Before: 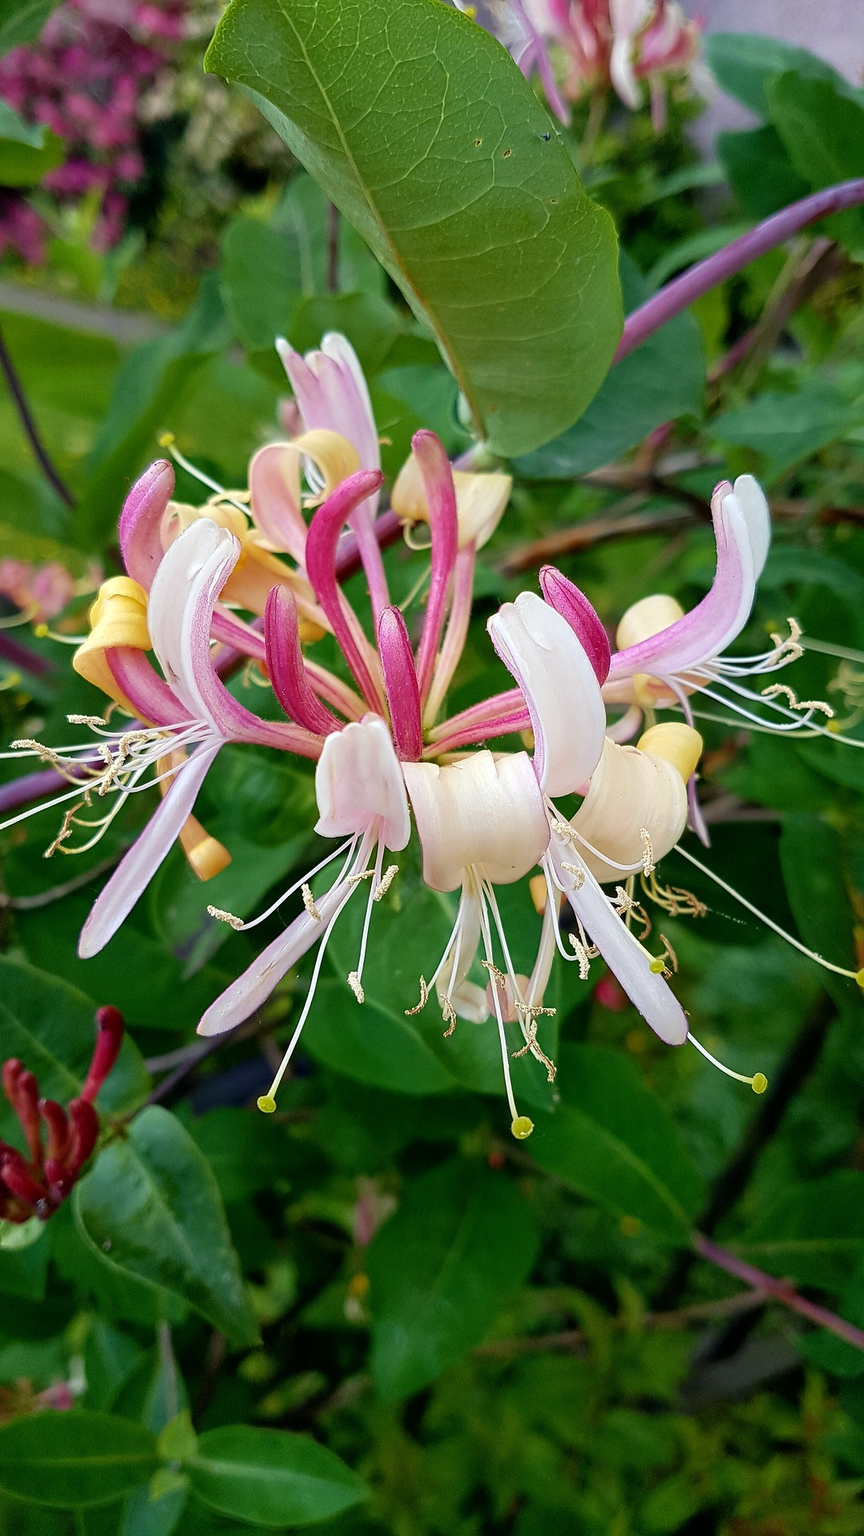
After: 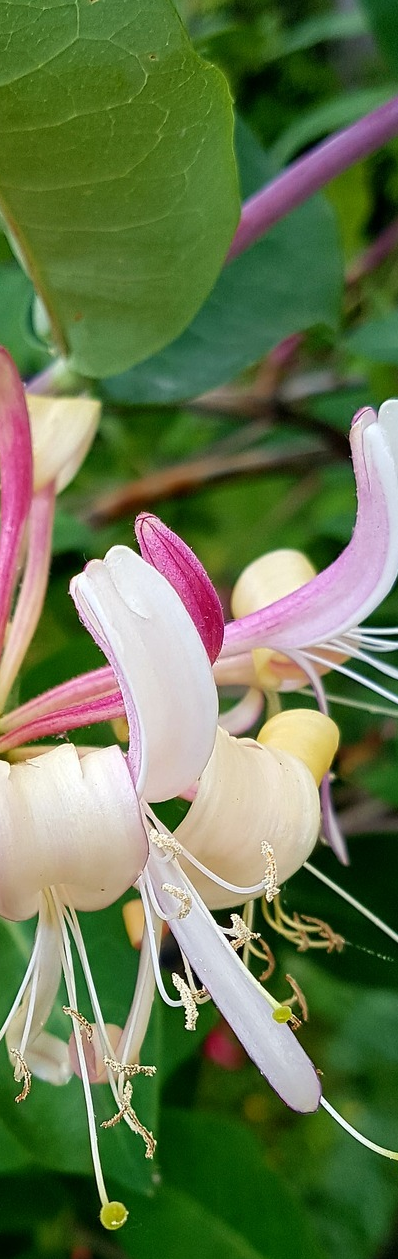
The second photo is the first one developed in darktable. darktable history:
crop and rotate: left 49.917%, top 10.126%, right 13.196%, bottom 24.263%
